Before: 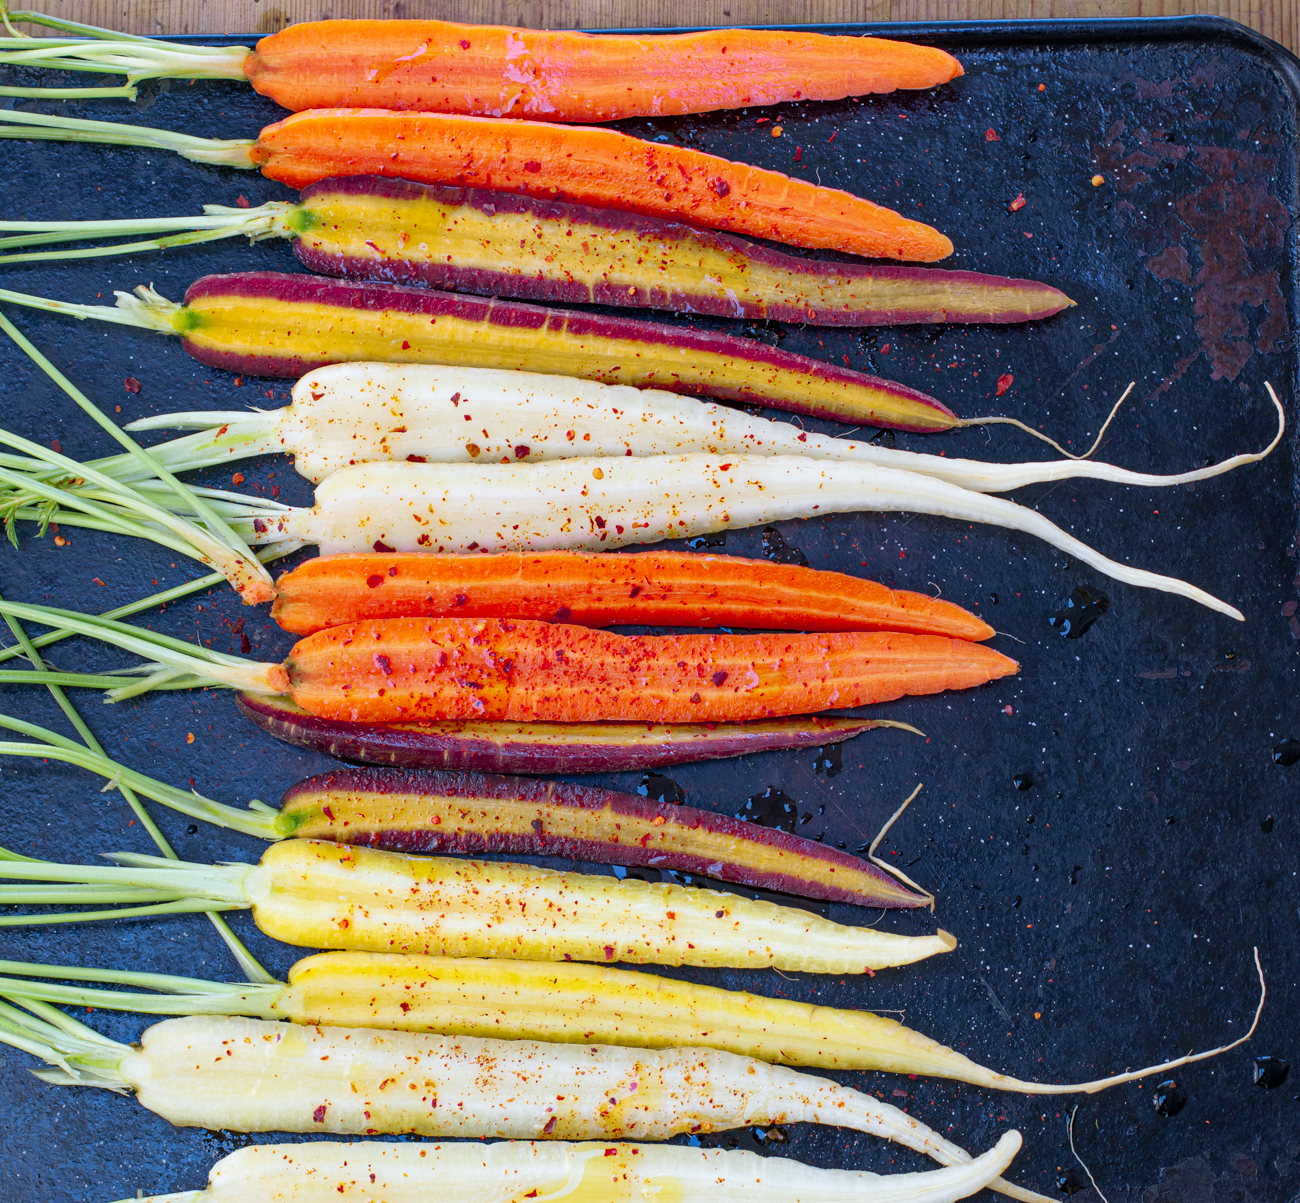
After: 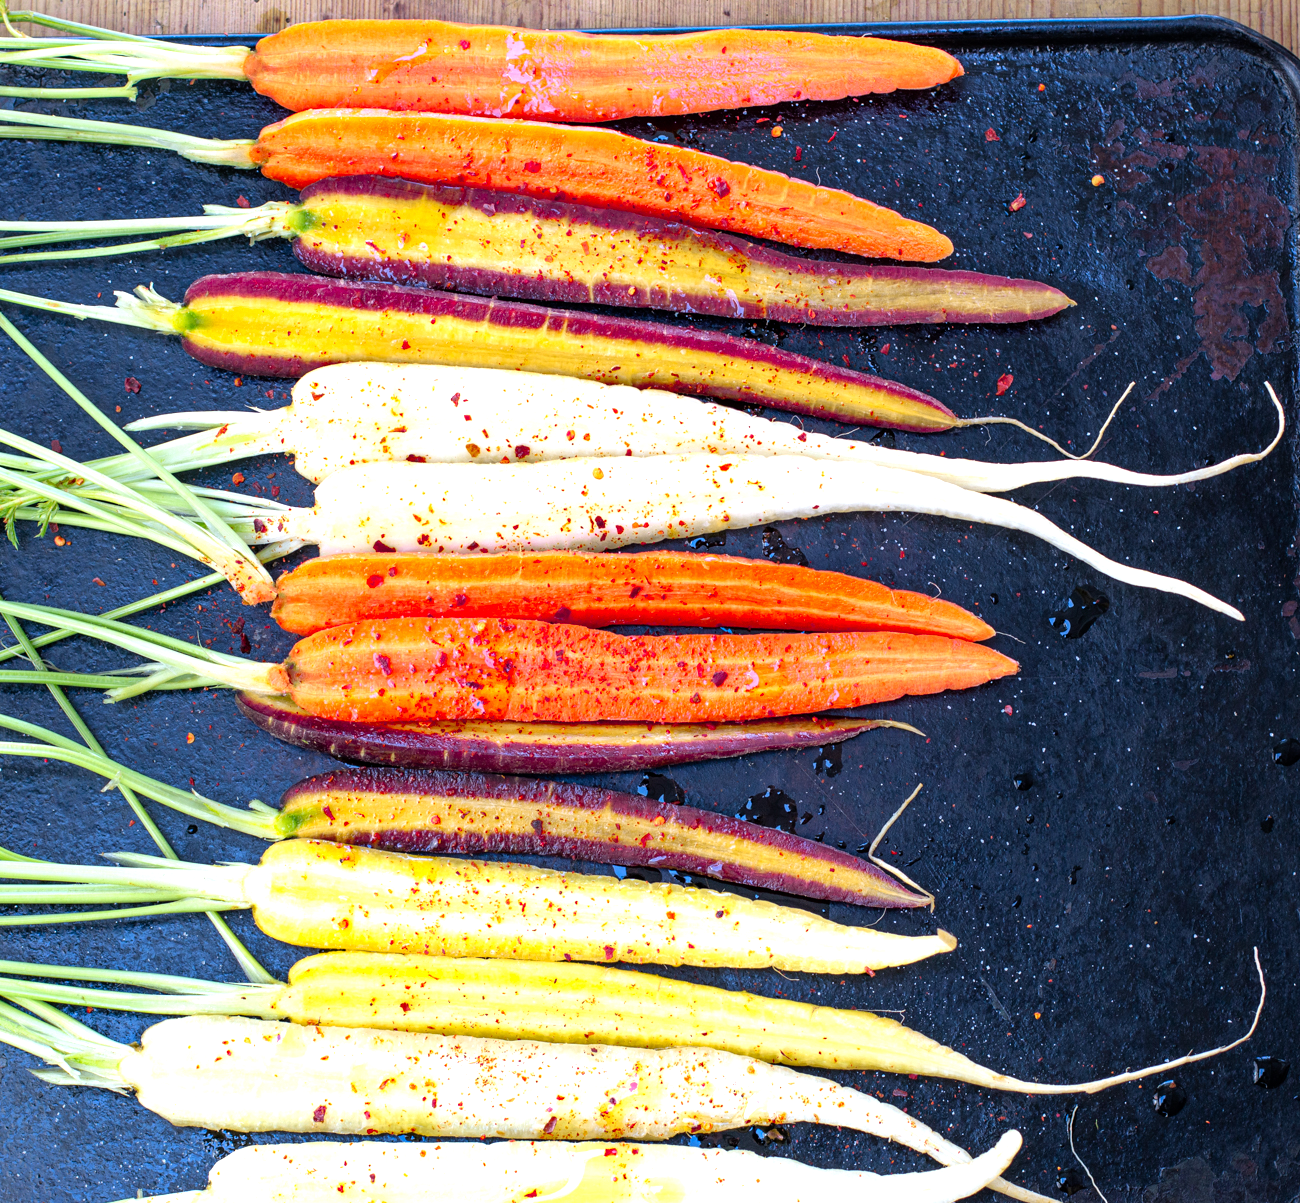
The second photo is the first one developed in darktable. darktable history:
tone equalizer: -8 EV -0.749 EV, -7 EV -0.714 EV, -6 EV -0.607 EV, -5 EV -0.384 EV, -3 EV 0.39 EV, -2 EV 0.6 EV, -1 EV 0.694 EV, +0 EV 0.77 EV
exposure: exposure 0.014 EV, compensate exposure bias true, compensate highlight preservation false
